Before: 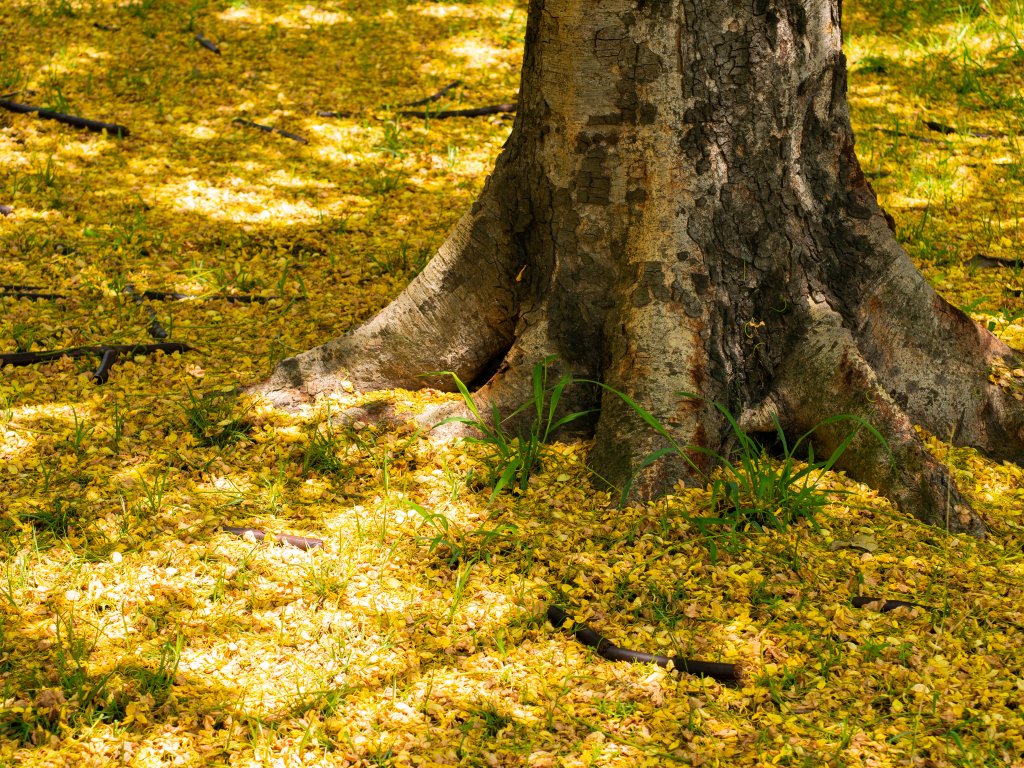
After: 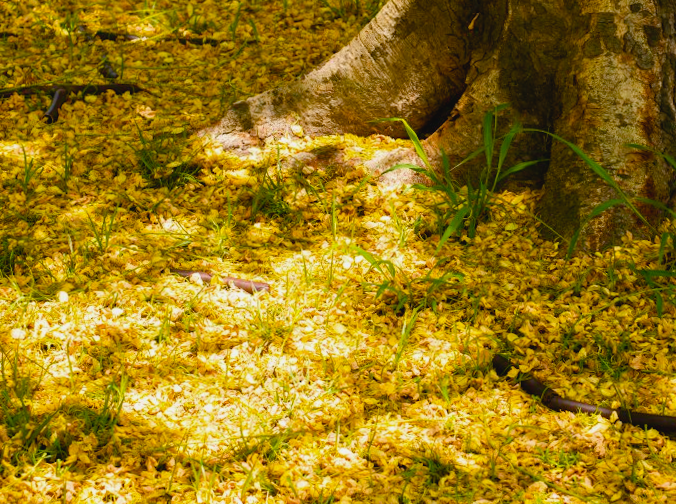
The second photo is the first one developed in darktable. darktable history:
color balance rgb: power › chroma 0.692%, power › hue 60°, perceptual saturation grading › global saturation 35.084%, perceptual saturation grading › highlights -29.954%, perceptual saturation grading › shadows 36.119%, global vibrance 20%
crop and rotate: angle -1.24°, left 3.673%, top 32.378%, right 28.396%
contrast brightness saturation: contrast -0.086, brightness -0.039, saturation -0.108
